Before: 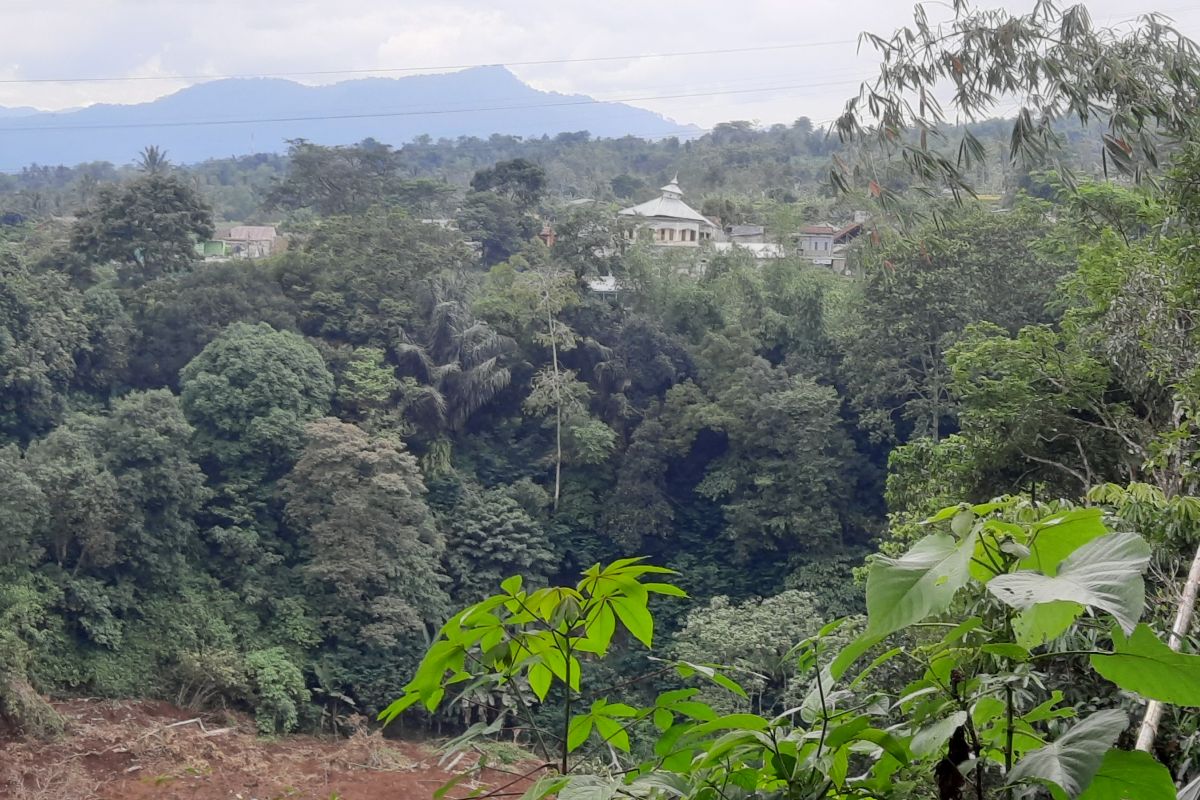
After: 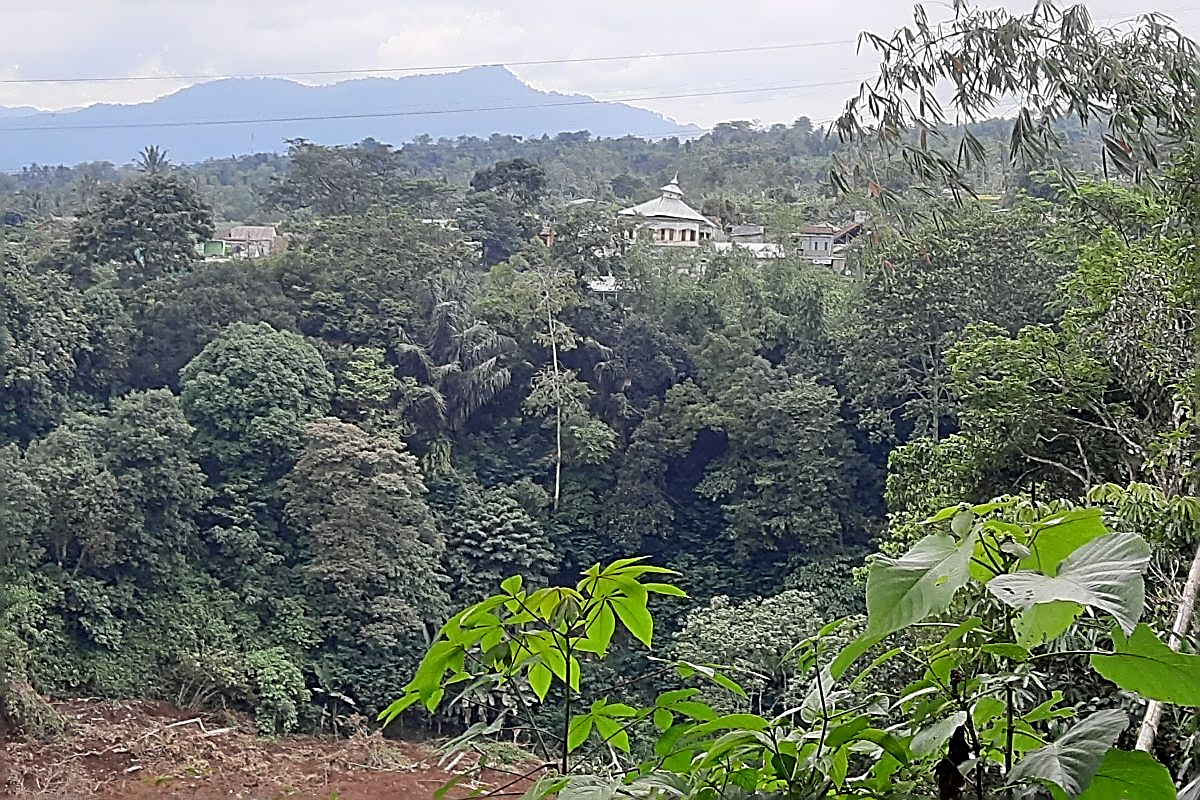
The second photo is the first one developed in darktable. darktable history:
sharpen: amount 1.995
